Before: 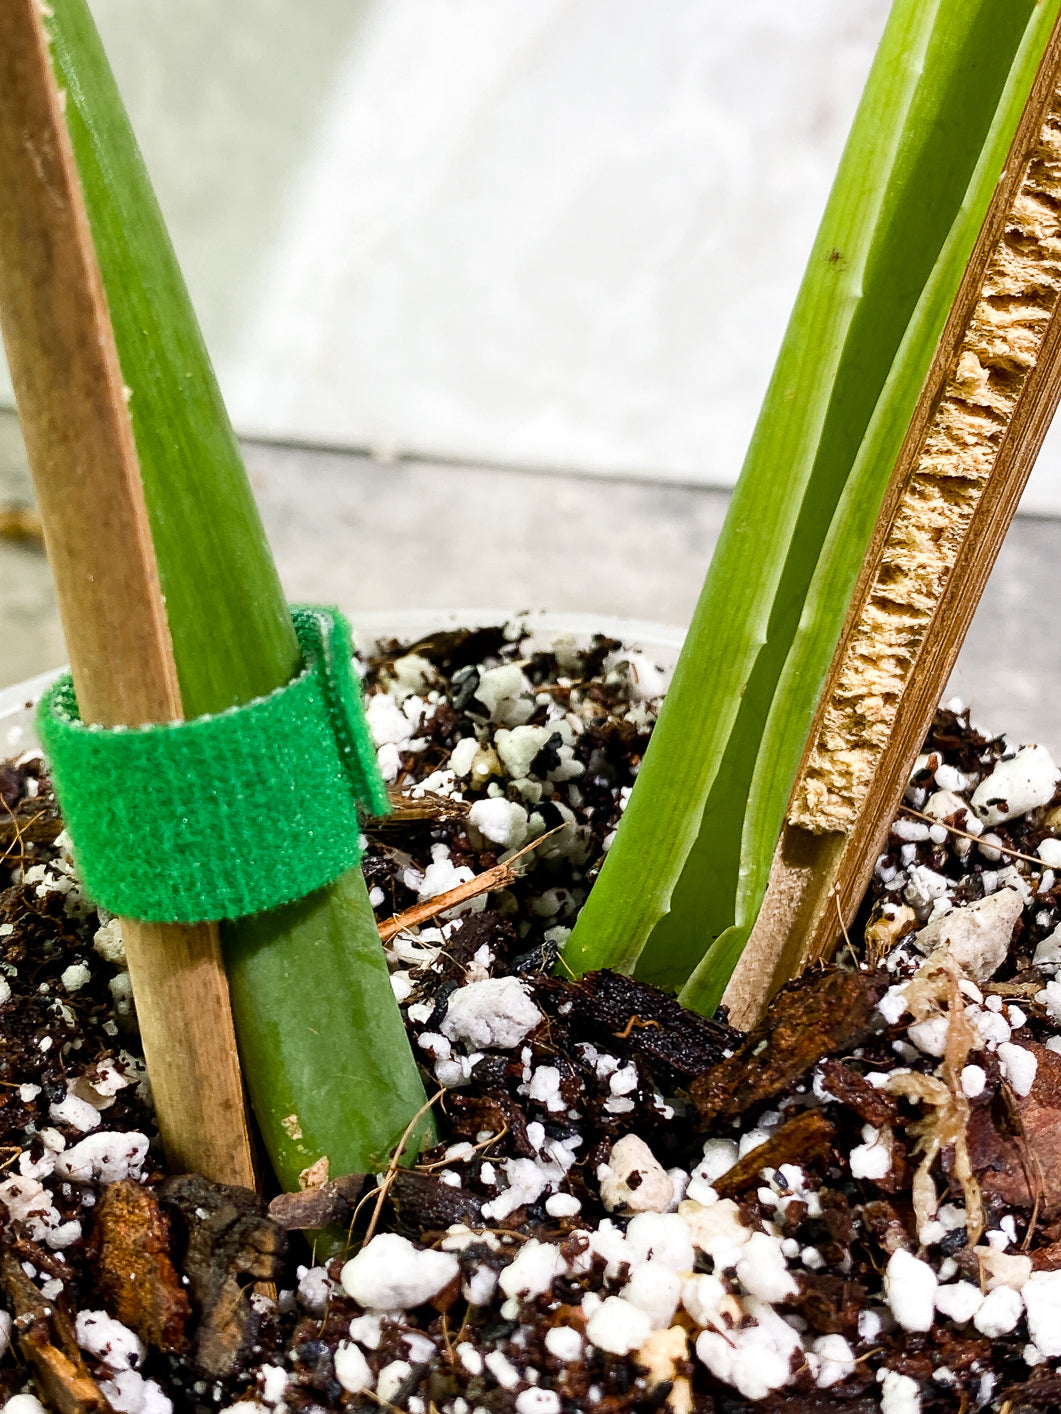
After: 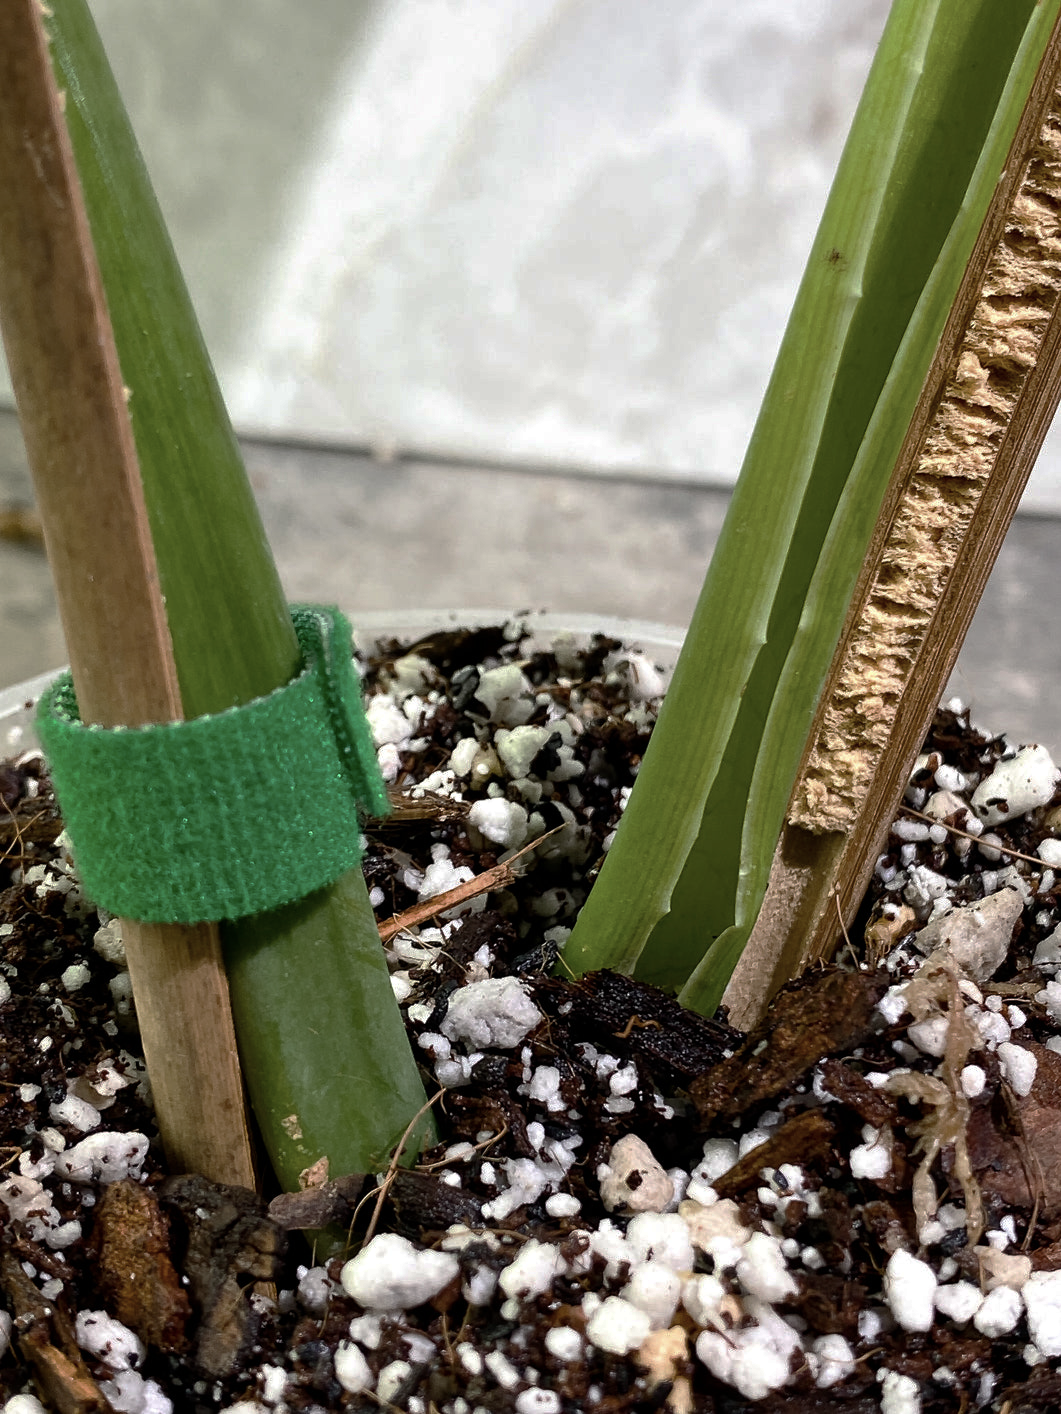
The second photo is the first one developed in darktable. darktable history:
base curve: curves: ch0 [(0, 0) (0.841, 0.609) (1, 1)], preserve colors none
contrast brightness saturation: contrast 0.058, brightness -0.014, saturation -0.228
